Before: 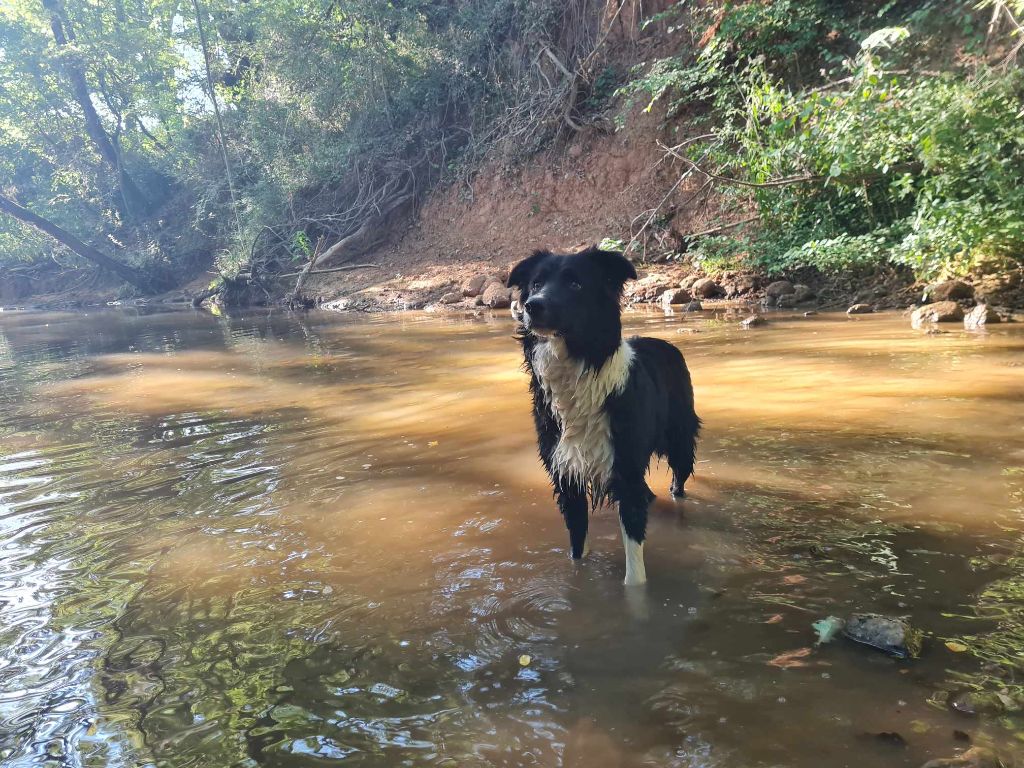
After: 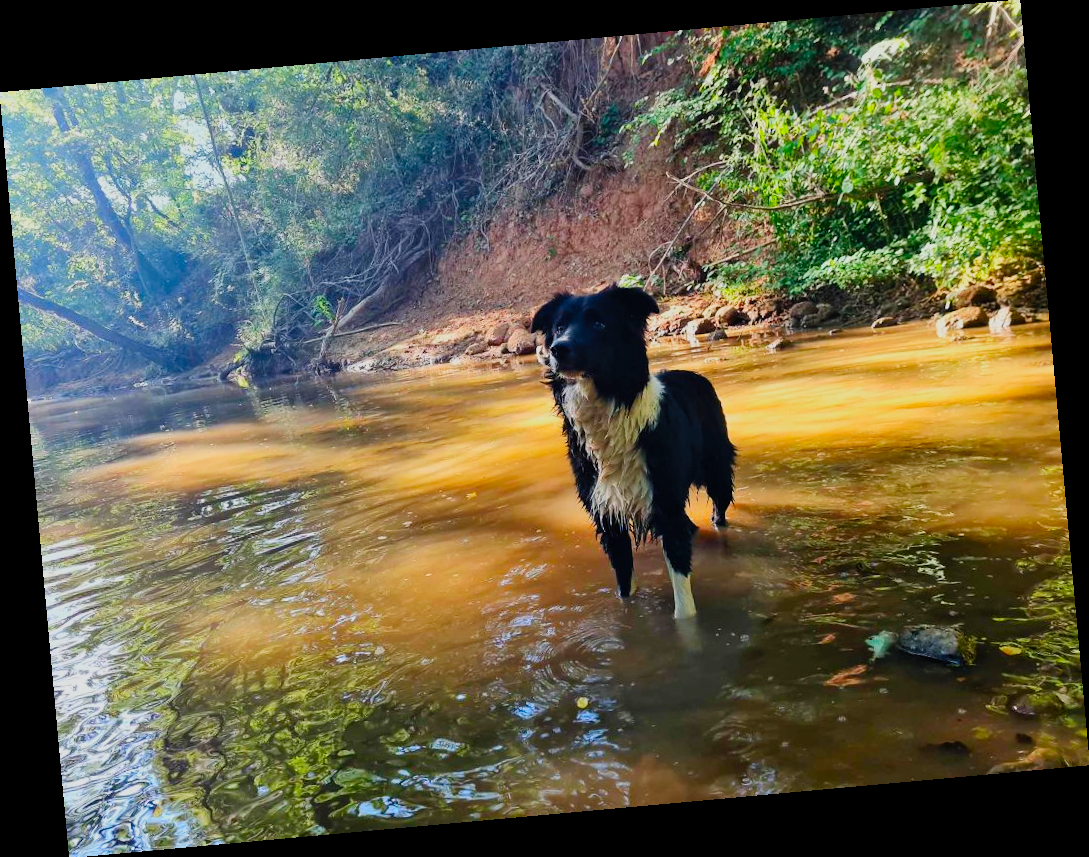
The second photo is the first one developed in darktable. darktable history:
contrast brightness saturation: contrast 0.2, brightness 0.2, saturation 0.8
rotate and perspective: rotation -5.2°, automatic cropping off
filmic rgb: middle gray luminance 29%, black relative exposure -10.3 EV, white relative exposure 5.5 EV, threshold 6 EV, target black luminance 0%, hardness 3.95, latitude 2.04%, contrast 1.132, highlights saturation mix 5%, shadows ↔ highlights balance 15.11%, add noise in highlights 0, preserve chrominance no, color science v3 (2019), use custom middle-gray values true, iterations of high-quality reconstruction 0, contrast in highlights soft, enable highlight reconstruction true
